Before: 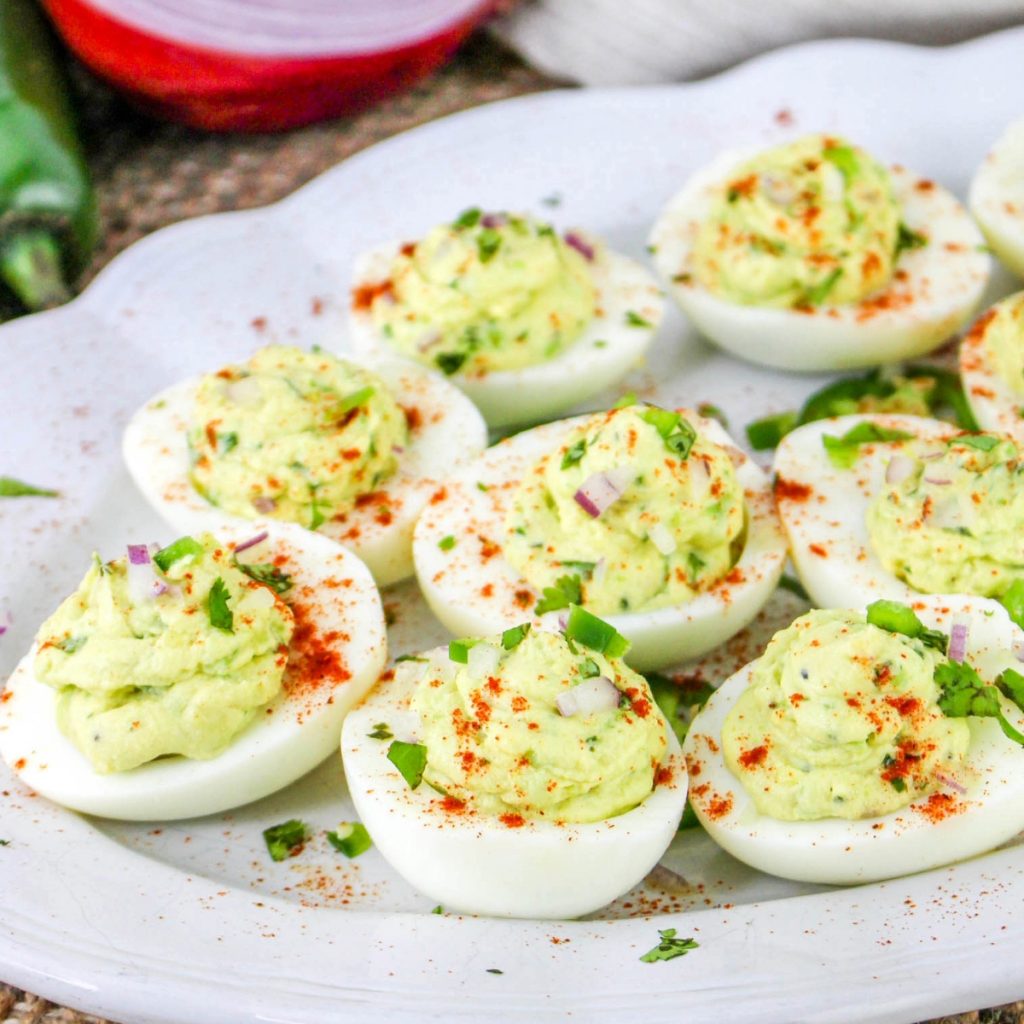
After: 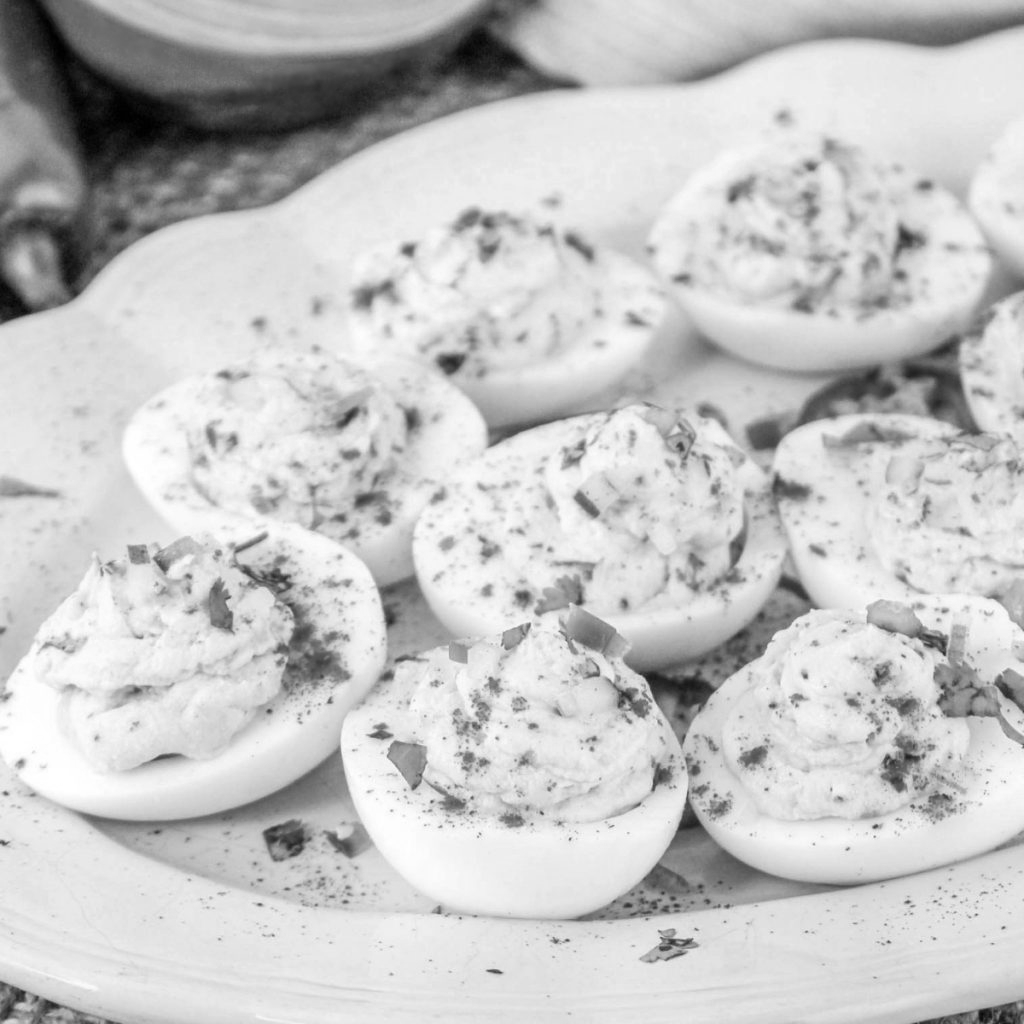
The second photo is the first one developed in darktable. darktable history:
monochrome: on, module defaults
tone equalizer: on, module defaults
shadows and highlights: radius 331.84, shadows 53.55, highlights -100, compress 94.63%, highlights color adjustment 73.23%, soften with gaussian
